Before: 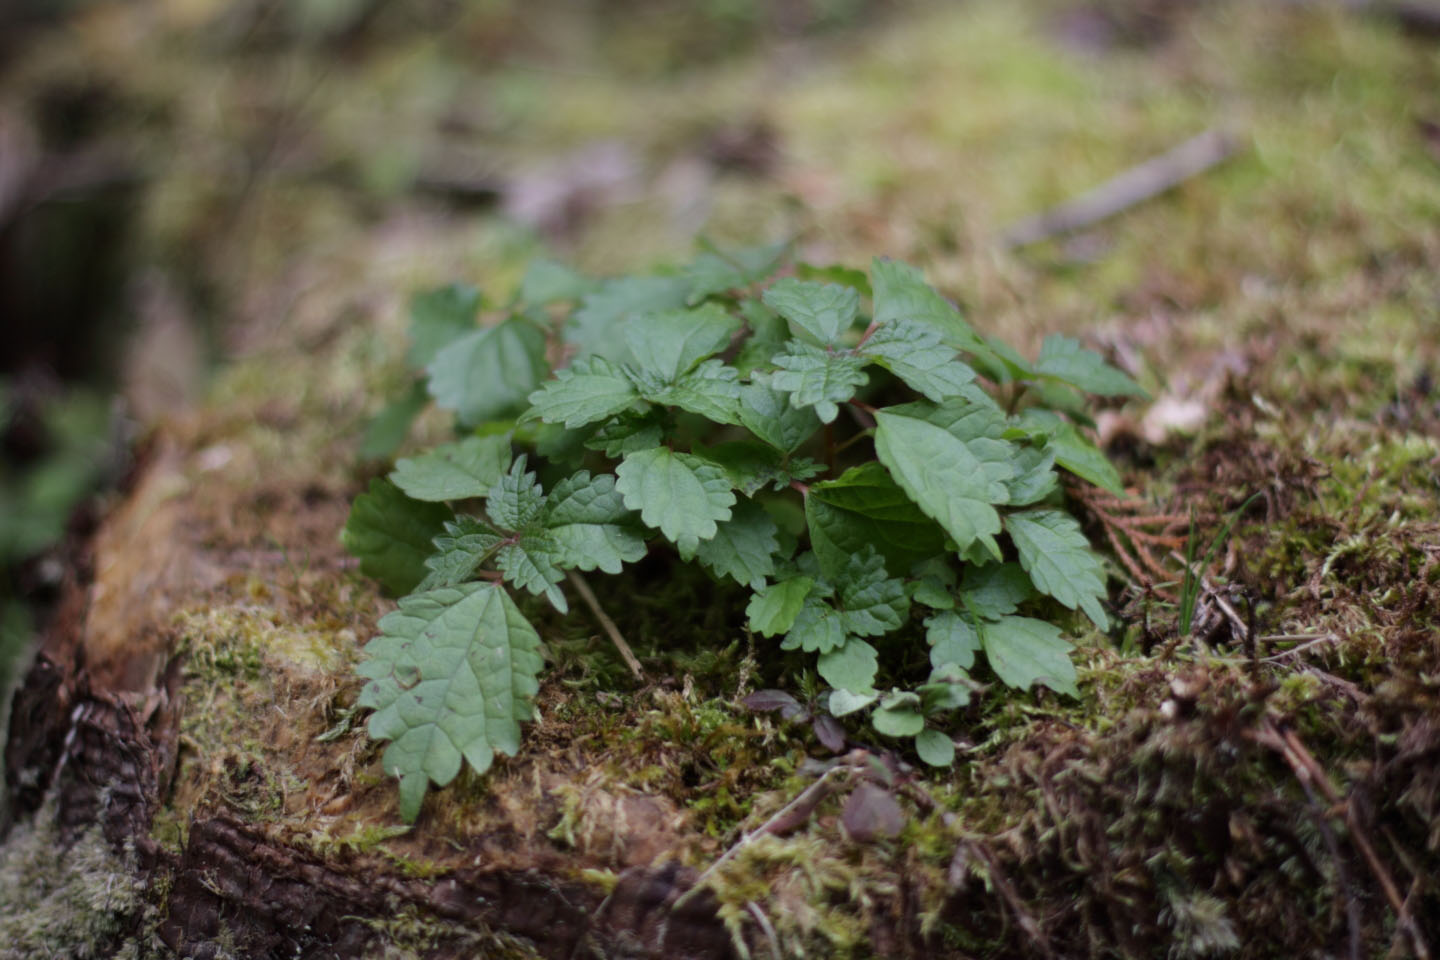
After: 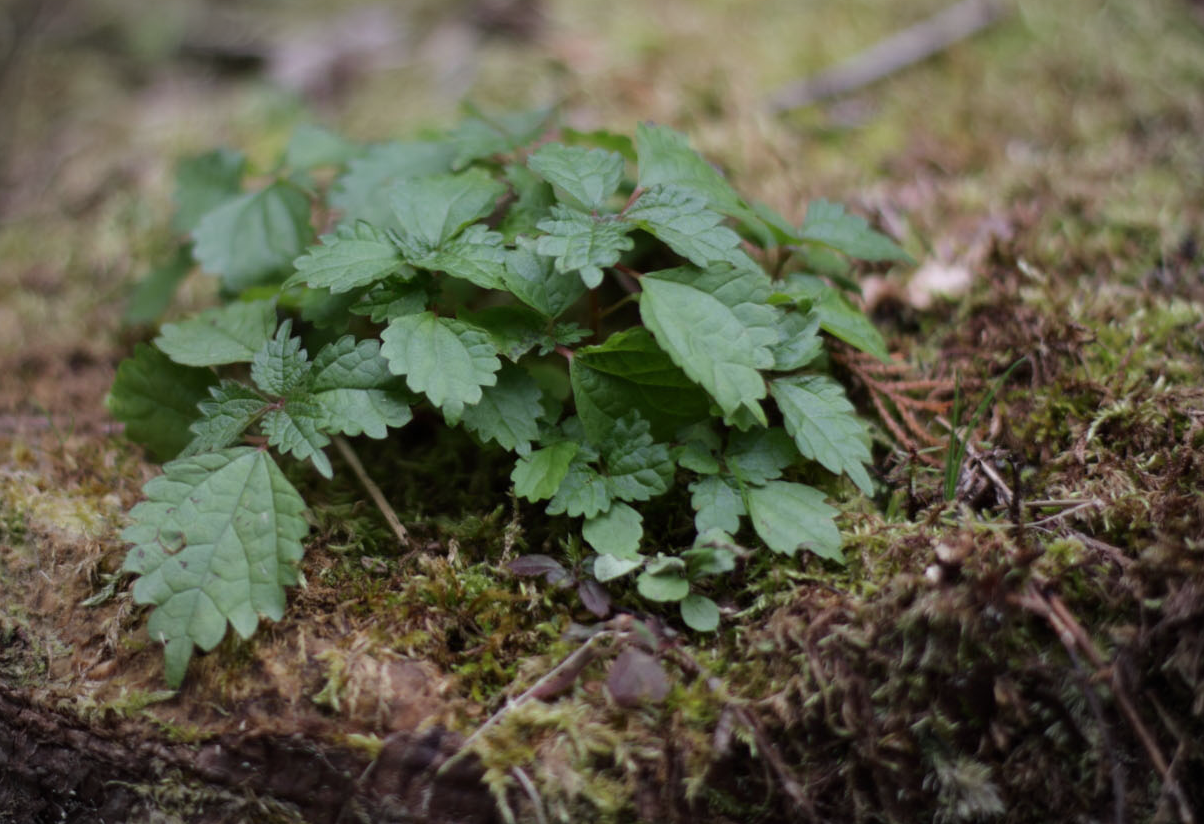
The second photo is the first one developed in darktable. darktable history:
crop: left 16.377%, top 14.13%
vignetting: brightness -0.191, saturation -0.305, automatic ratio true, unbound false
